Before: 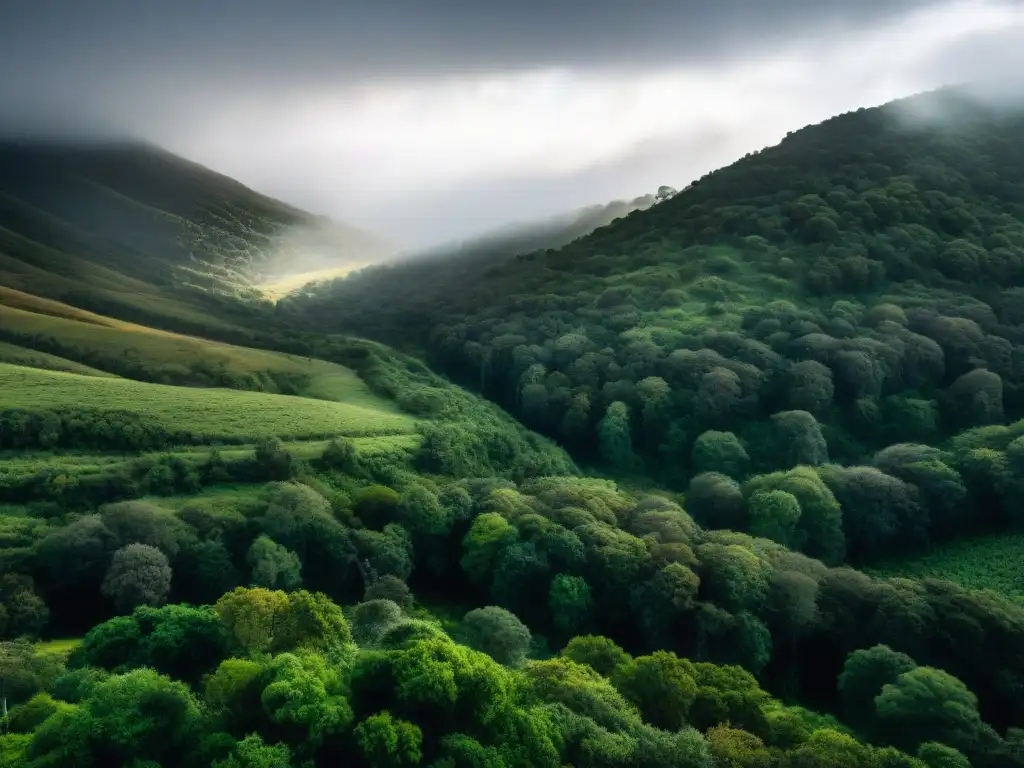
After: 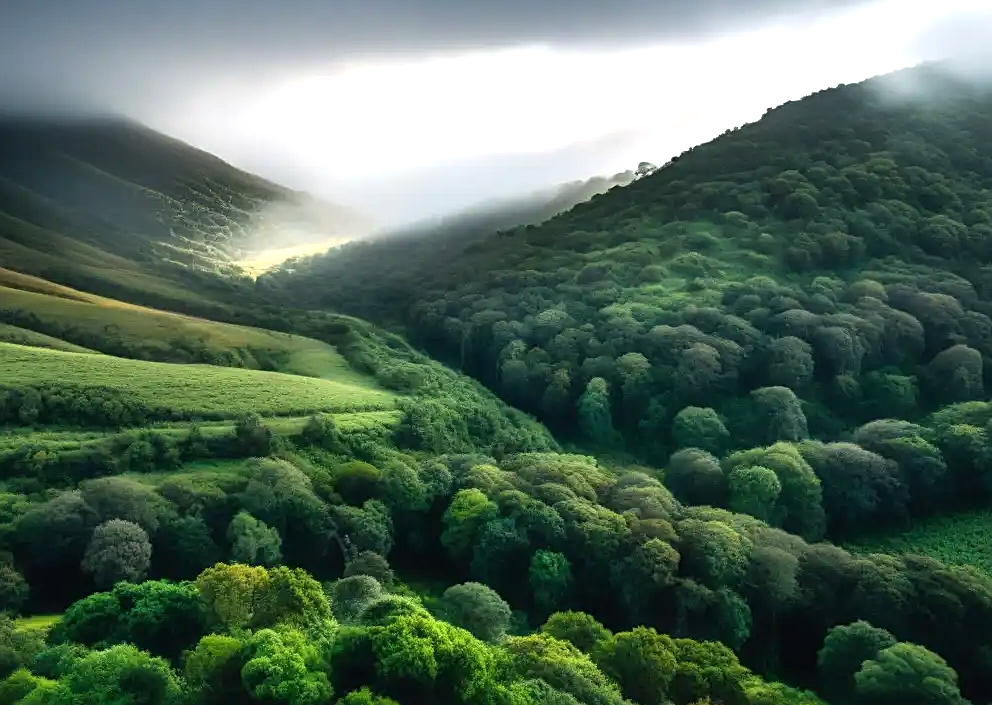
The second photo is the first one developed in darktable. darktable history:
exposure: black level correction 0, exposure 0.5 EV, compensate exposure bias true, compensate highlight preservation false
crop: left 1.964%, top 3.251%, right 1.122%, bottom 4.933%
sharpen: on, module defaults
